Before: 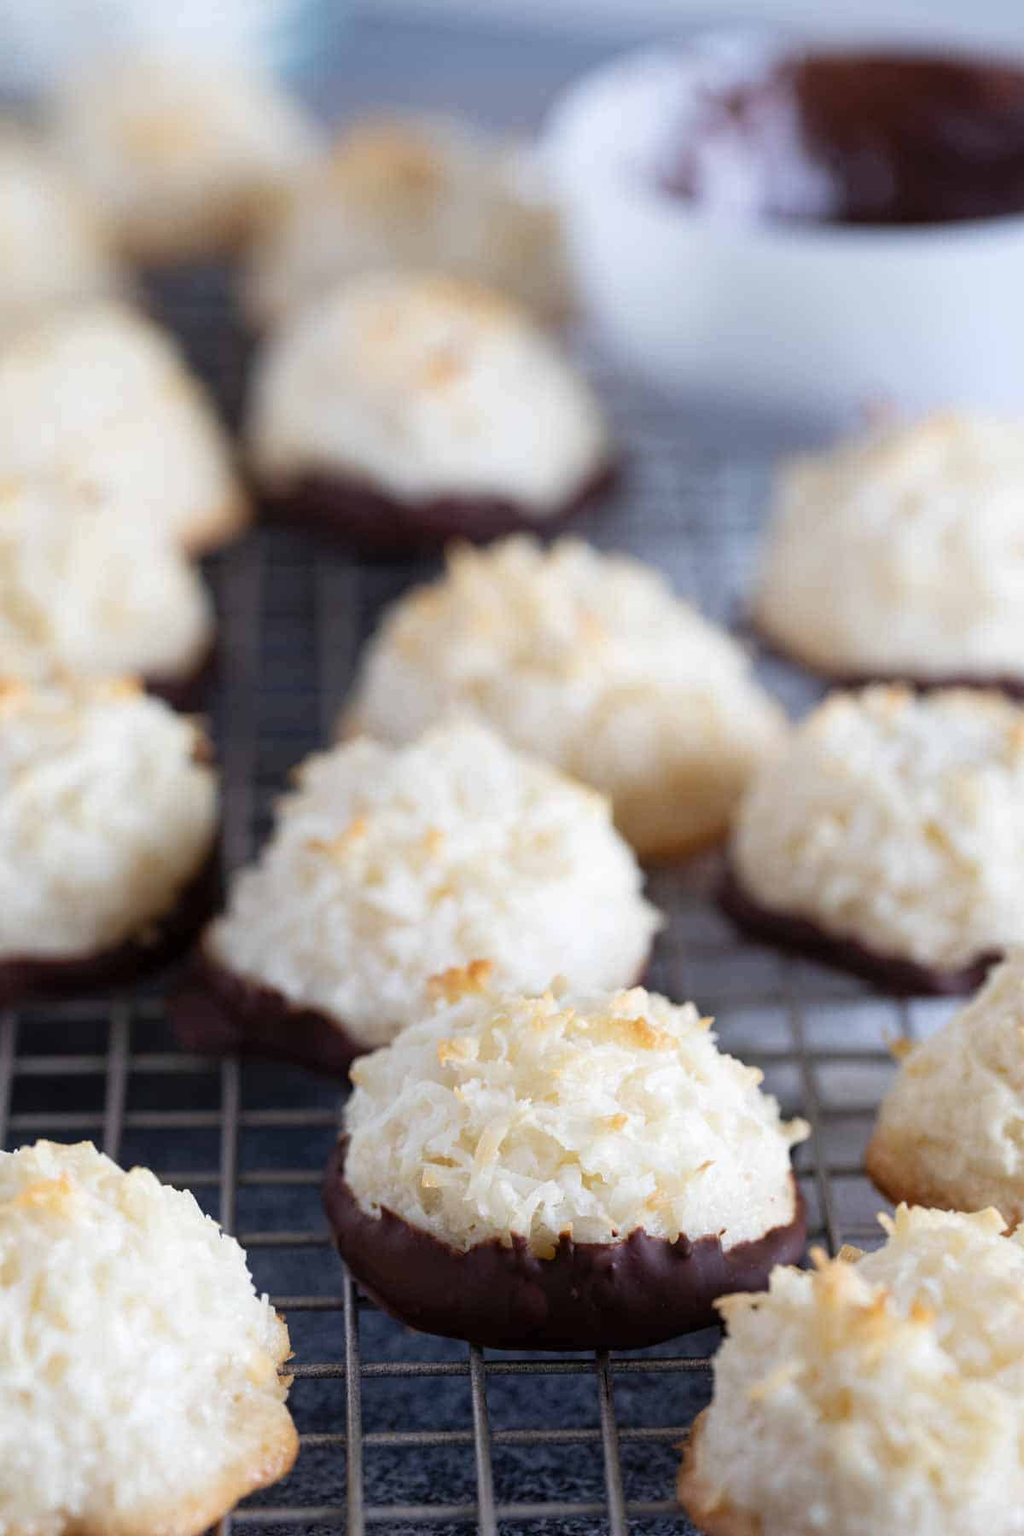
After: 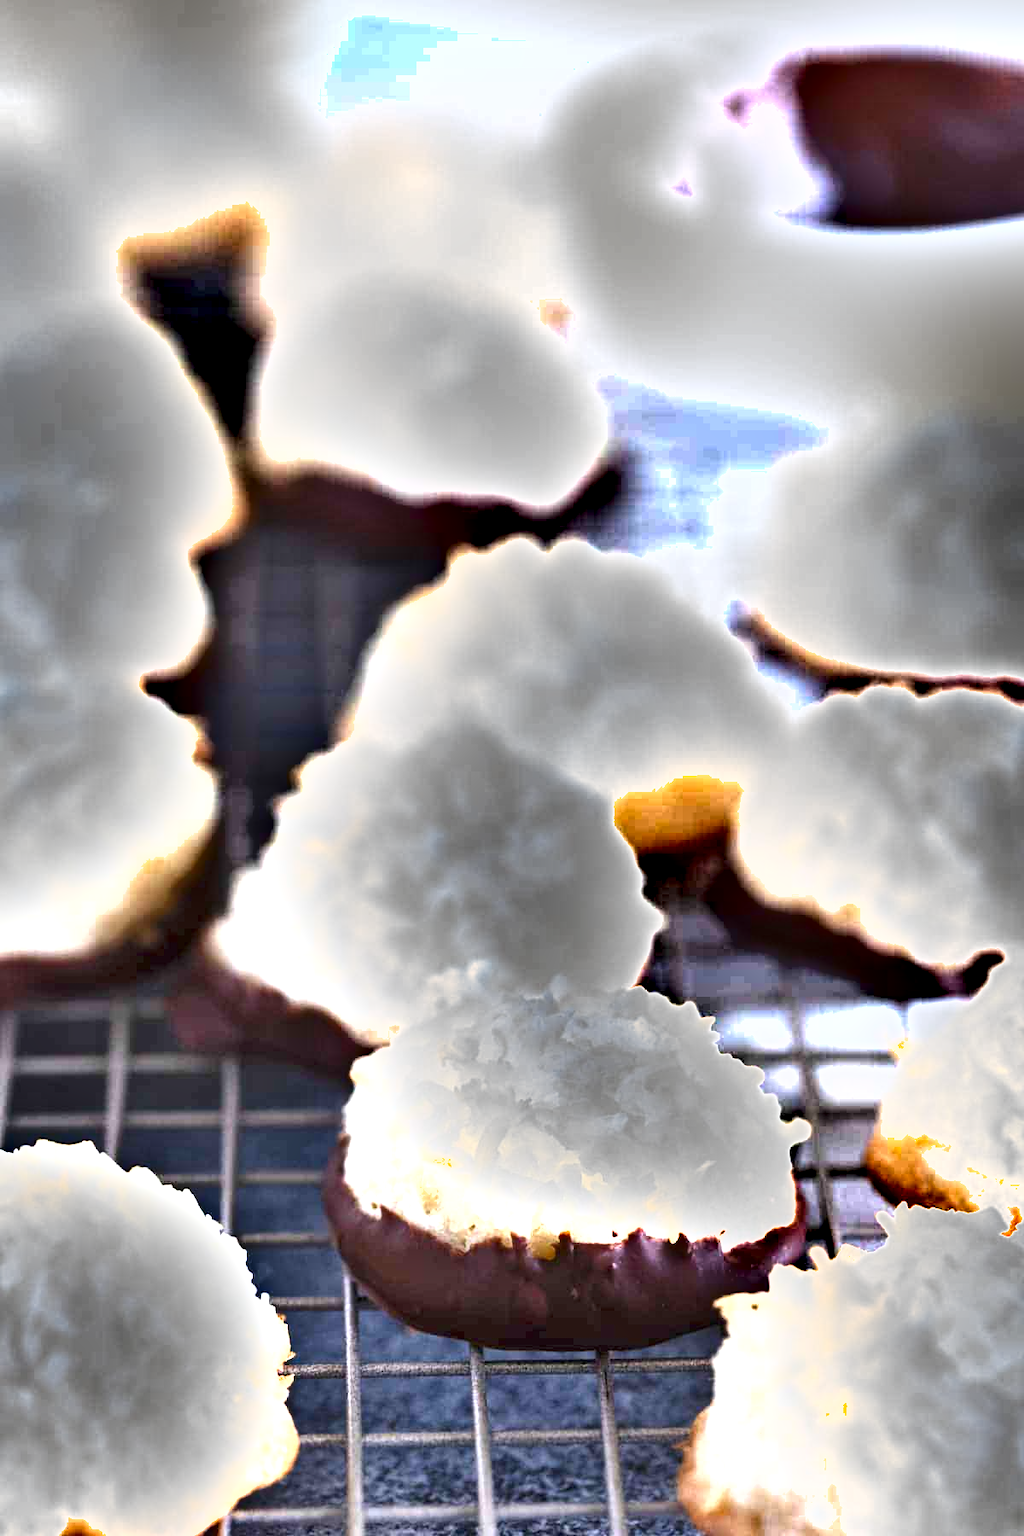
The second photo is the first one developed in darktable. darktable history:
shadows and highlights: shadows 52.54, soften with gaussian
exposure: black level correction 0, exposure 2.091 EV, compensate highlight preservation false
